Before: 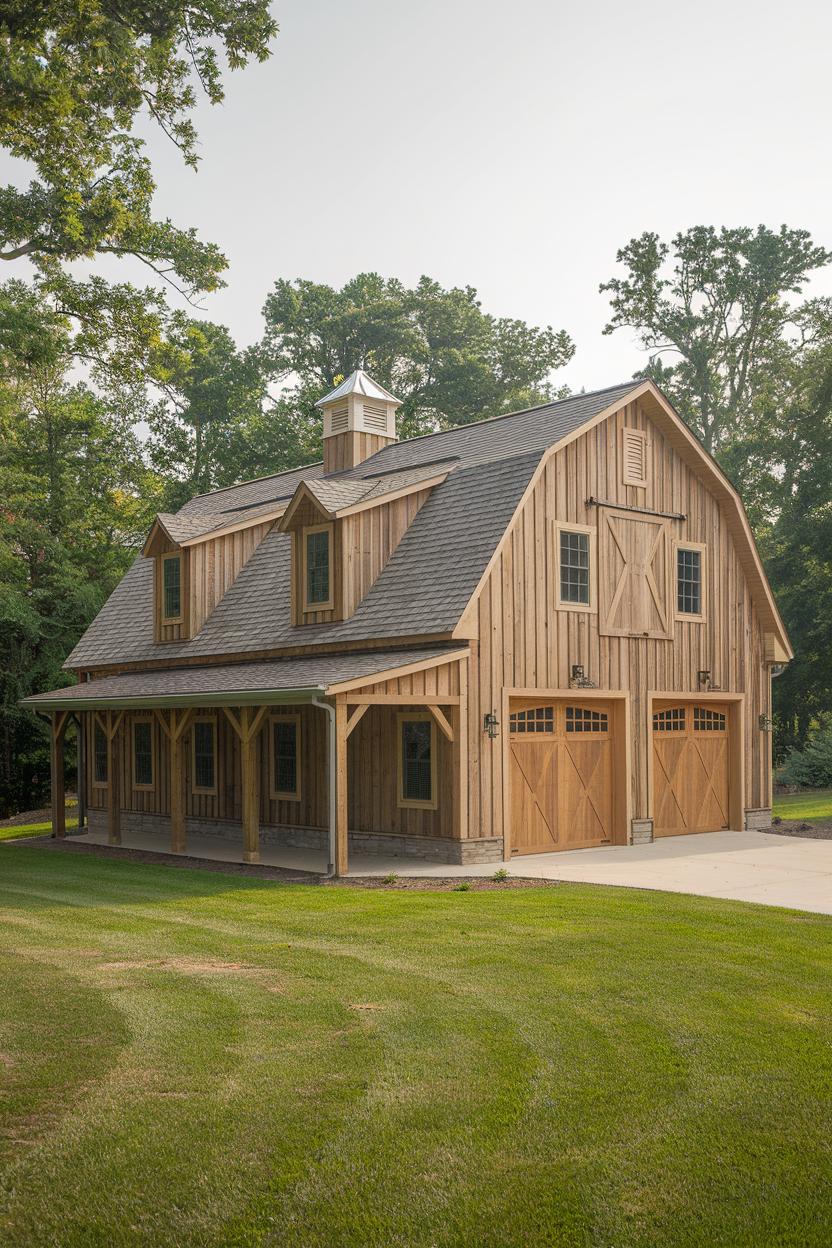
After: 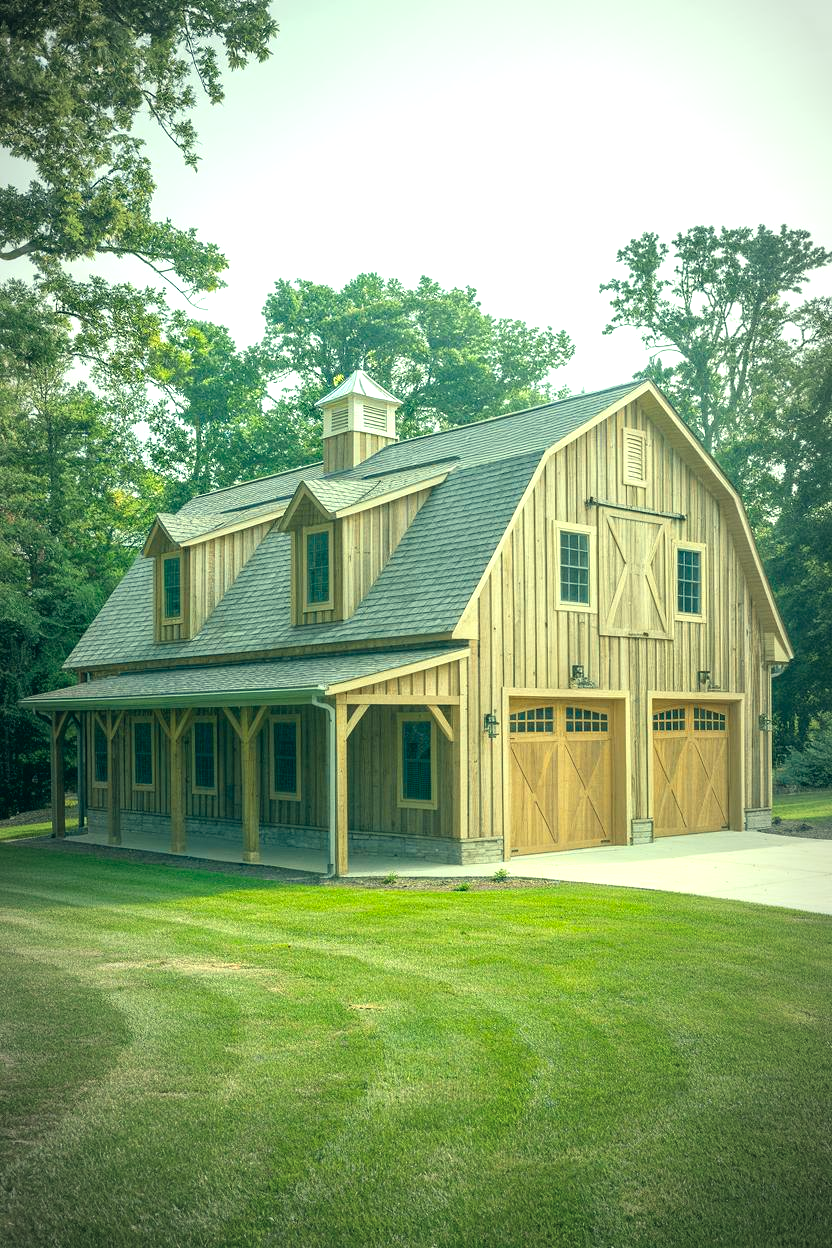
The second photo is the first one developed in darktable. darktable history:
vignetting: fall-off start 67.35%, fall-off radius 66.91%, automatic ratio true
exposure: black level correction 0, exposure 0.95 EV, compensate highlight preservation false
color correction: highlights a* -19.31, highlights b* 9.8, shadows a* -20.94, shadows b* -10.38
